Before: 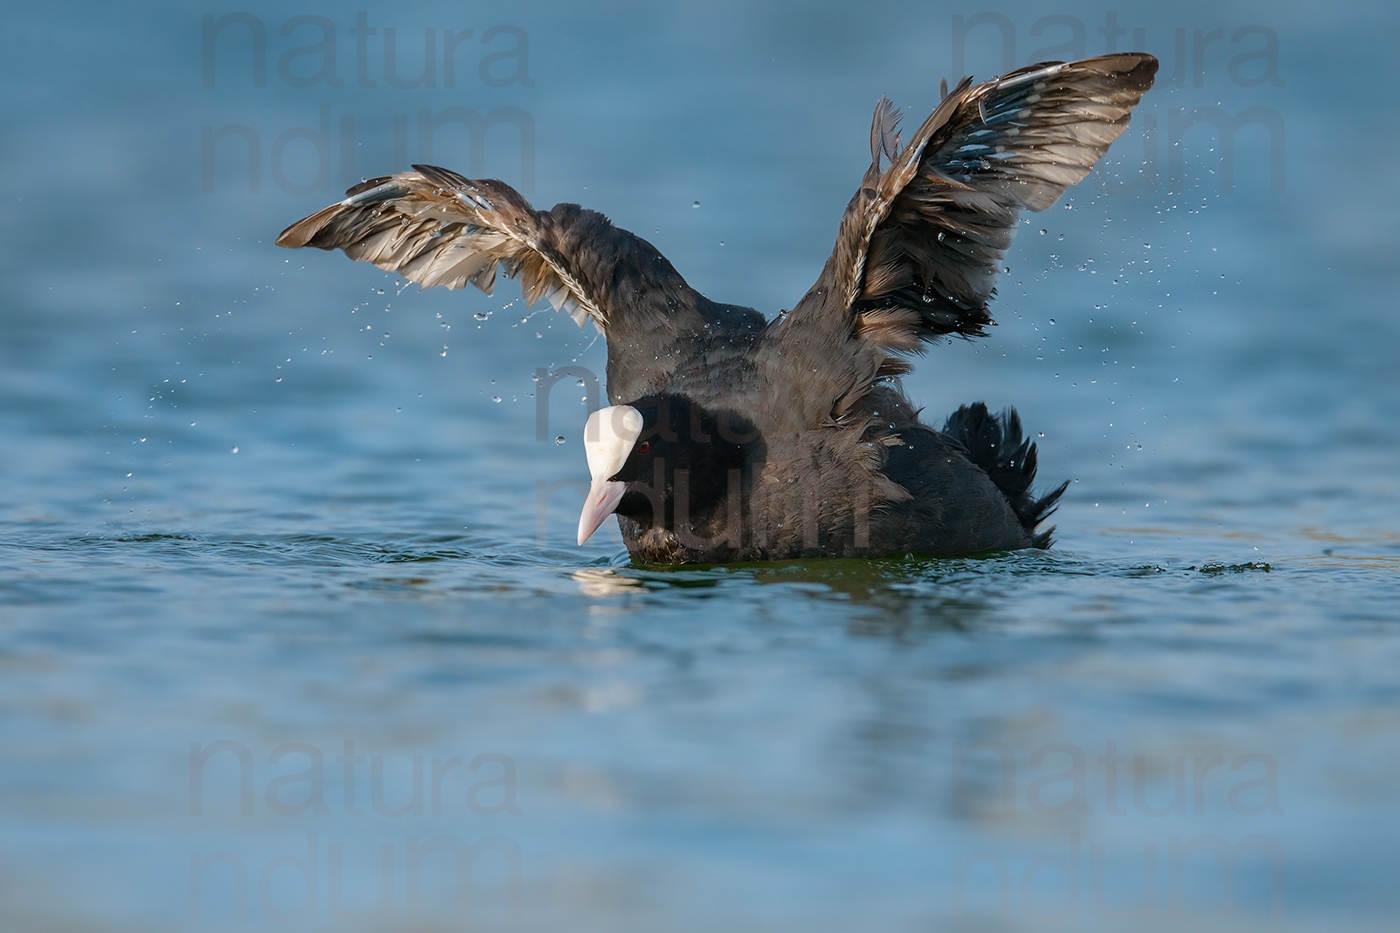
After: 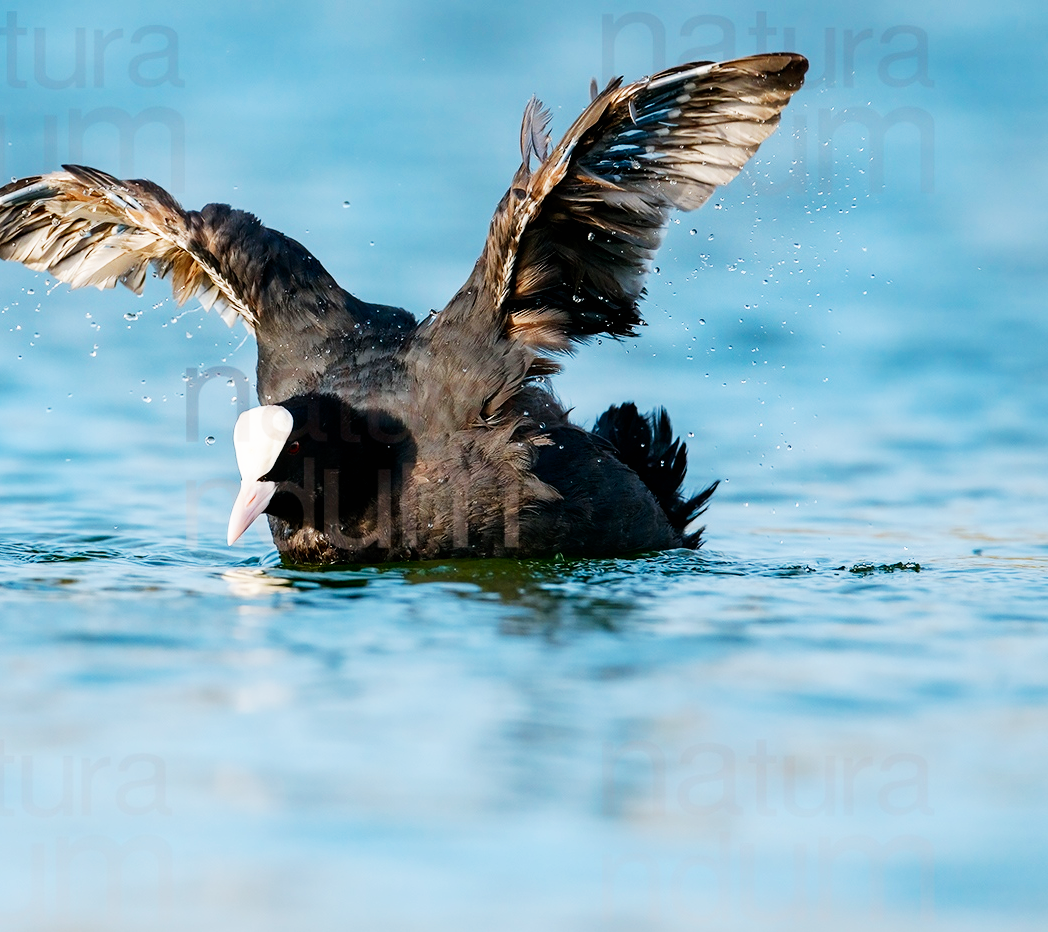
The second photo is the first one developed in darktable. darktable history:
base curve: curves: ch0 [(0, 0) (0.007, 0.004) (0.027, 0.03) (0.046, 0.07) (0.207, 0.54) (0.442, 0.872) (0.673, 0.972) (1, 1)], preserve colors none
crop and rotate: left 25.087%
exposure: black level correction 0.006, exposure -0.224 EV, compensate highlight preservation false
